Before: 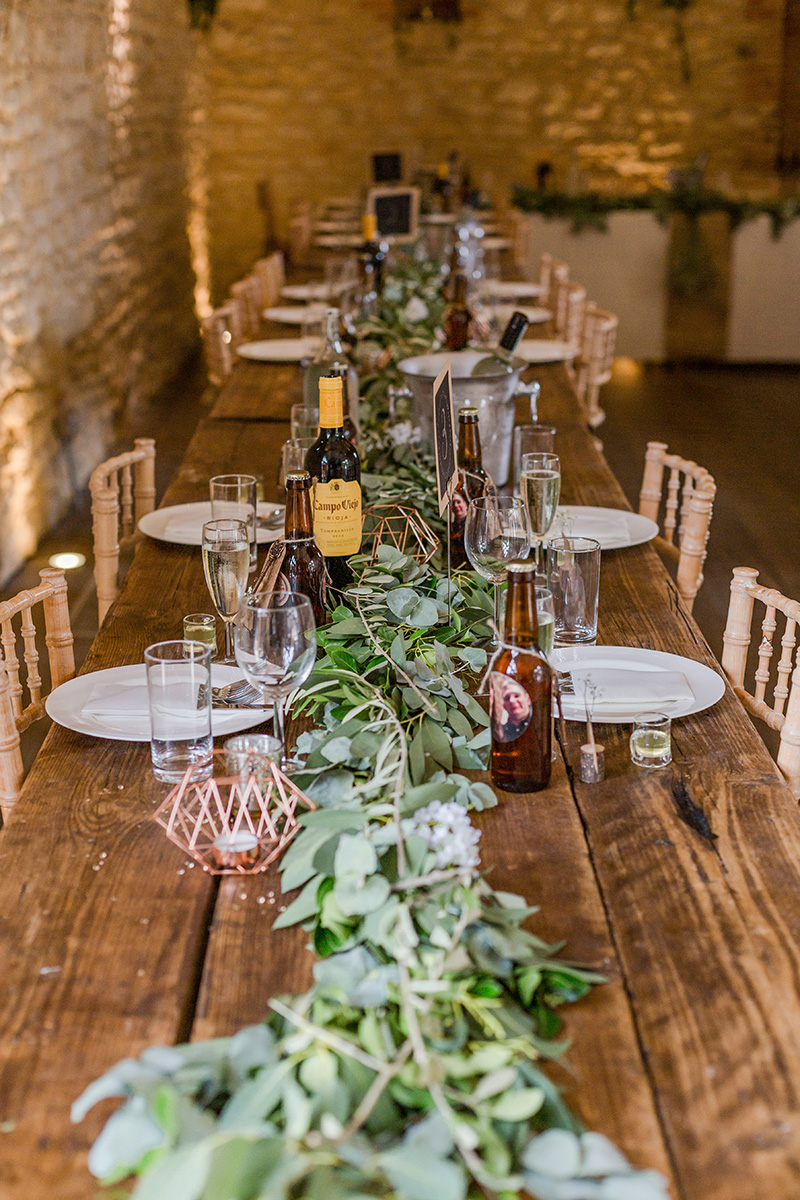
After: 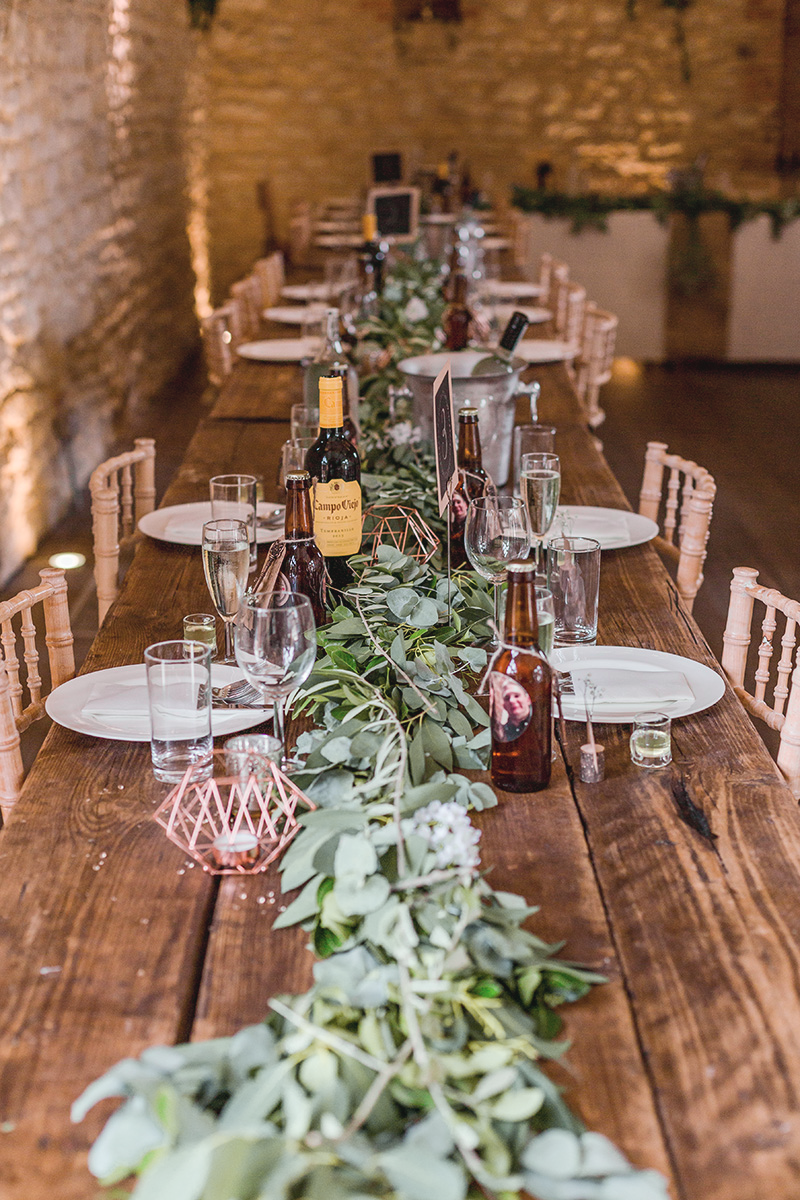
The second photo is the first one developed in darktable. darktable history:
tone curve: curves: ch0 [(0, 0.046) (0.04, 0.074) (0.831, 0.861) (1, 1)]; ch1 [(0, 0) (0.146, 0.159) (0.338, 0.365) (0.417, 0.455) (0.489, 0.486) (0.504, 0.502) (0.529, 0.537) (0.563, 0.567) (1, 1)]; ch2 [(0, 0) (0.307, 0.298) (0.388, 0.375) (0.443, 0.456) (0.485, 0.492) (0.544, 0.525) (1, 1)], color space Lab, independent channels, preserve colors none
